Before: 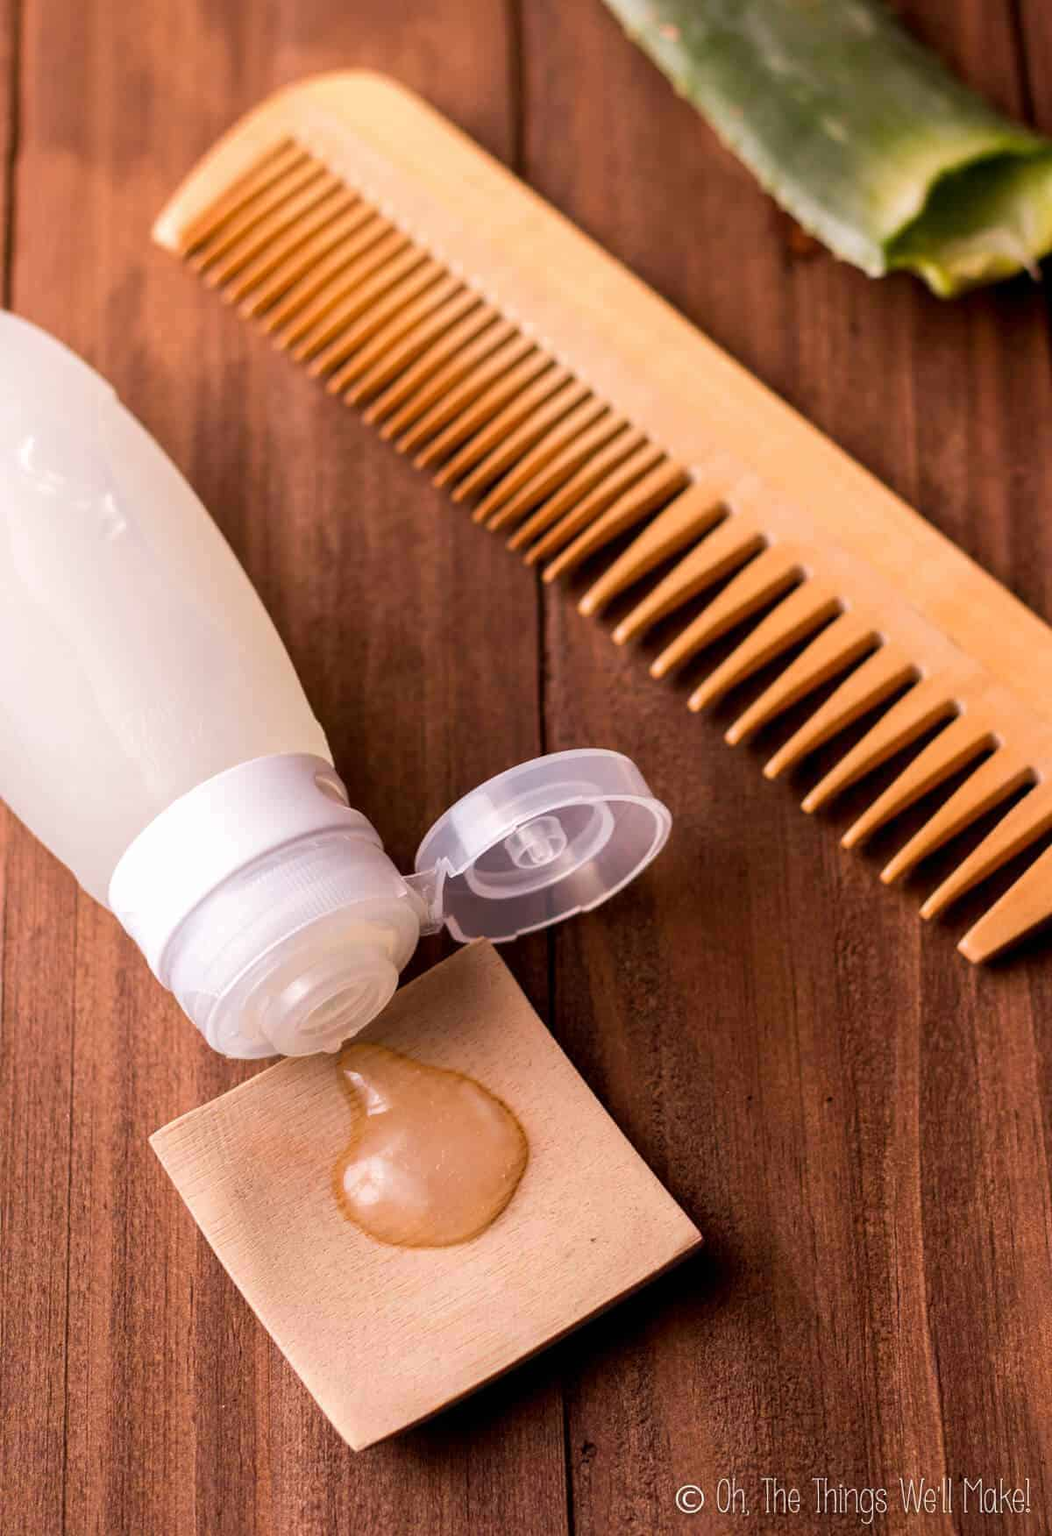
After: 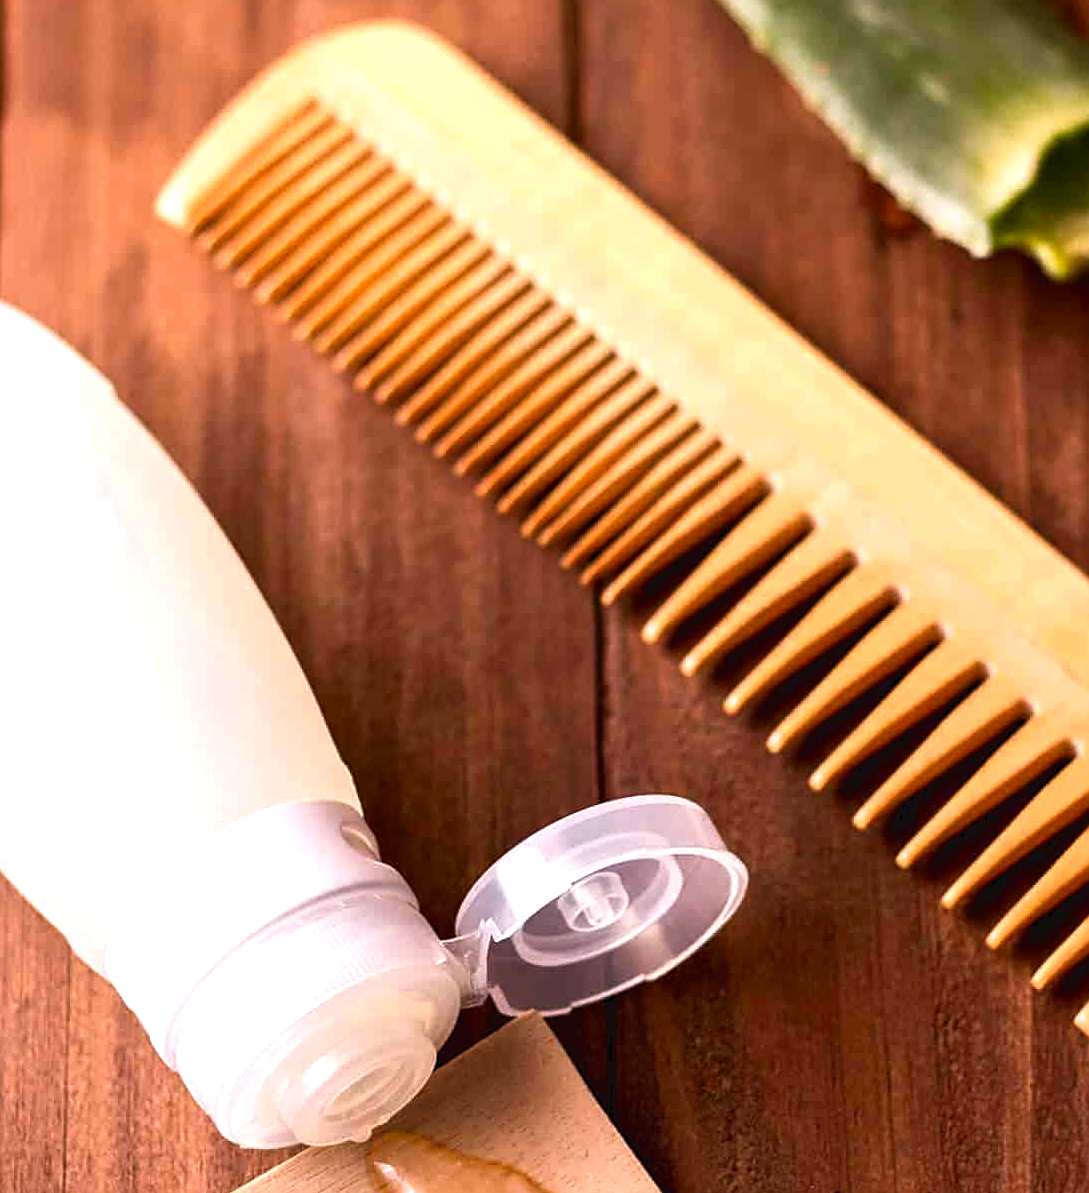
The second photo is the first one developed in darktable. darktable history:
tone curve: curves: ch0 [(0, 0) (0.003, 0.038) (0.011, 0.035) (0.025, 0.03) (0.044, 0.044) (0.069, 0.062) (0.1, 0.087) (0.136, 0.114) (0.177, 0.15) (0.224, 0.193) (0.277, 0.242) (0.335, 0.299) (0.399, 0.361) (0.468, 0.437) (0.543, 0.521) (0.623, 0.614) (0.709, 0.717) (0.801, 0.817) (0.898, 0.913) (1, 1)], color space Lab, independent channels, preserve colors none
crop: left 1.542%, top 3.399%, right 7.68%, bottom 28.474%
levels: levels [0, 0.43, 0.859]
sharpen: on, module defaults
